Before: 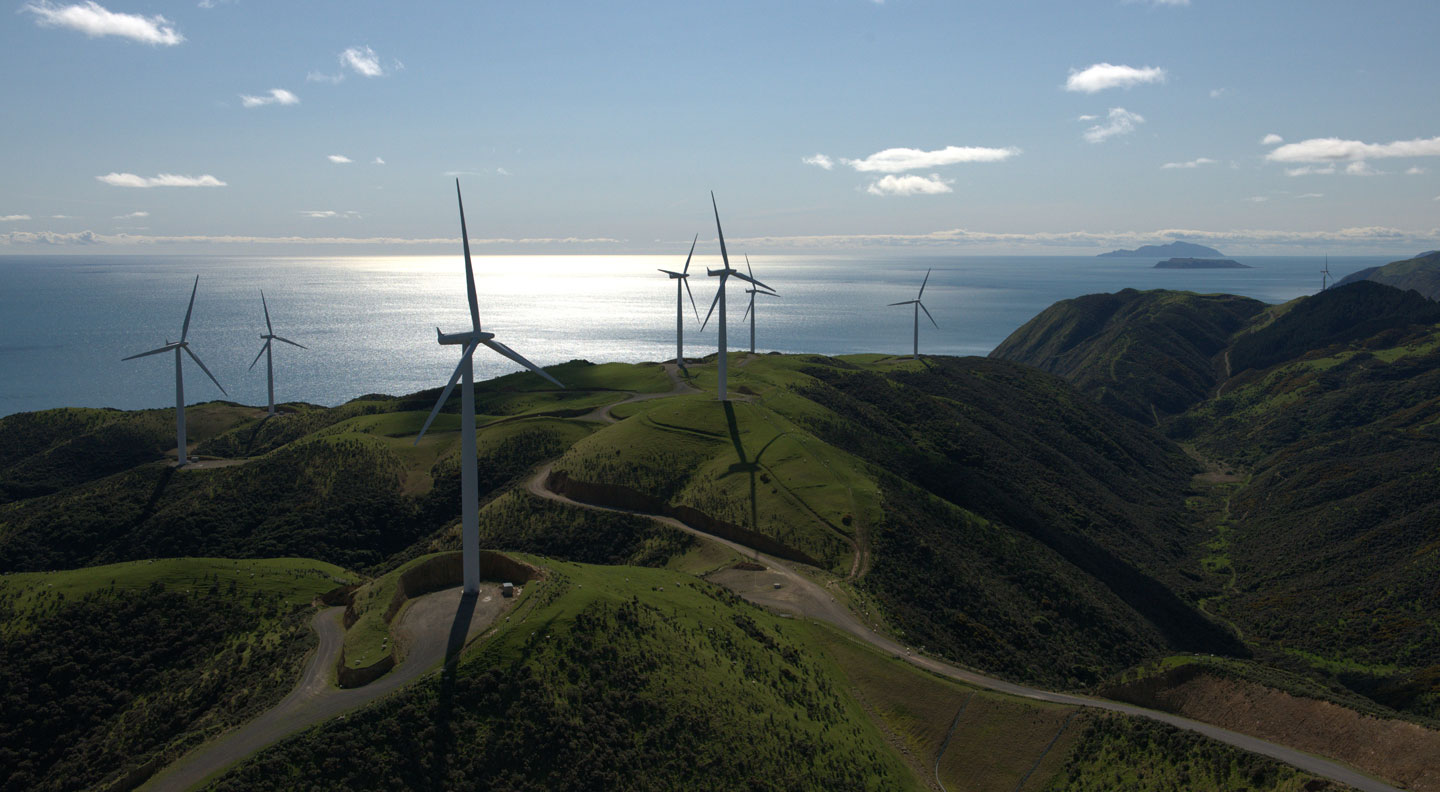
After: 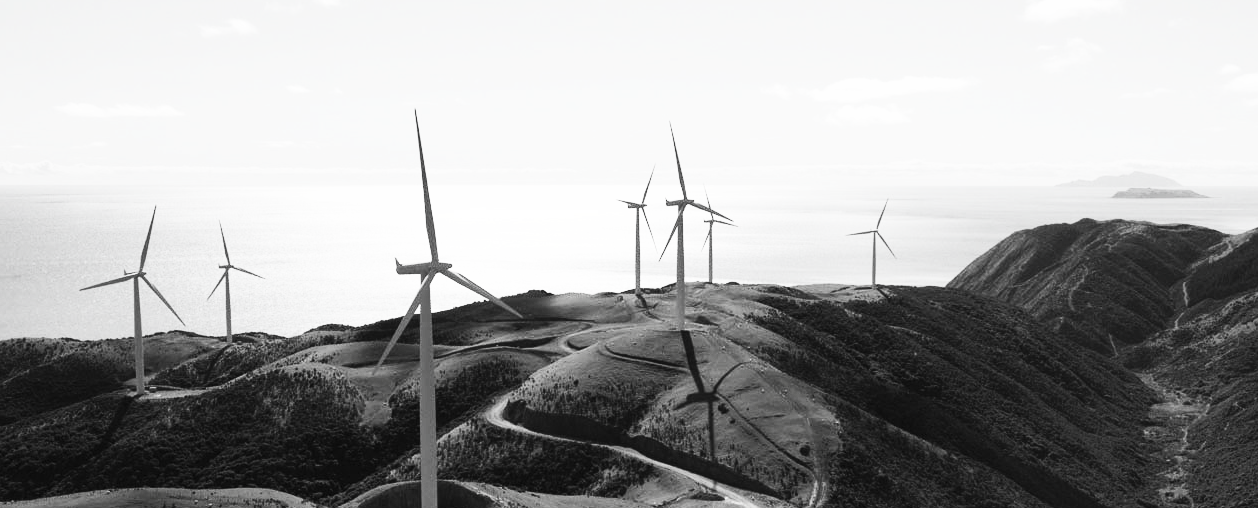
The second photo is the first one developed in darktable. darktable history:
exposure: exposure 0.78 EV, compensate highlight preservation false
filmic rgb: black relative exposure -7.65 EV, white relative exposure 4.56 EV, hardness 3.61, contrast in shadows safe
contrast brightness saturation: contrast 0.515, brightness 0.467, saturation -0.986
crop: left 2.948%, top 8.842%, right 9.659%, bottom 26.919%
shadows and highlights: shadows 49.18, highlights -40.59, soften with gaussian
tone equalizer: -8 EV -0.735 EV, -7 EV -0.729 EV, -6 EV -0.576 EV, -5 EV -0.419 EV, -3 EV 0.379 EV, -2 EV 0.6 EV, -1 EV 0.683 EV, +0 EV 0.73 EV
color balance rgb: perceptual saturation grading › global saturation -12.603%
